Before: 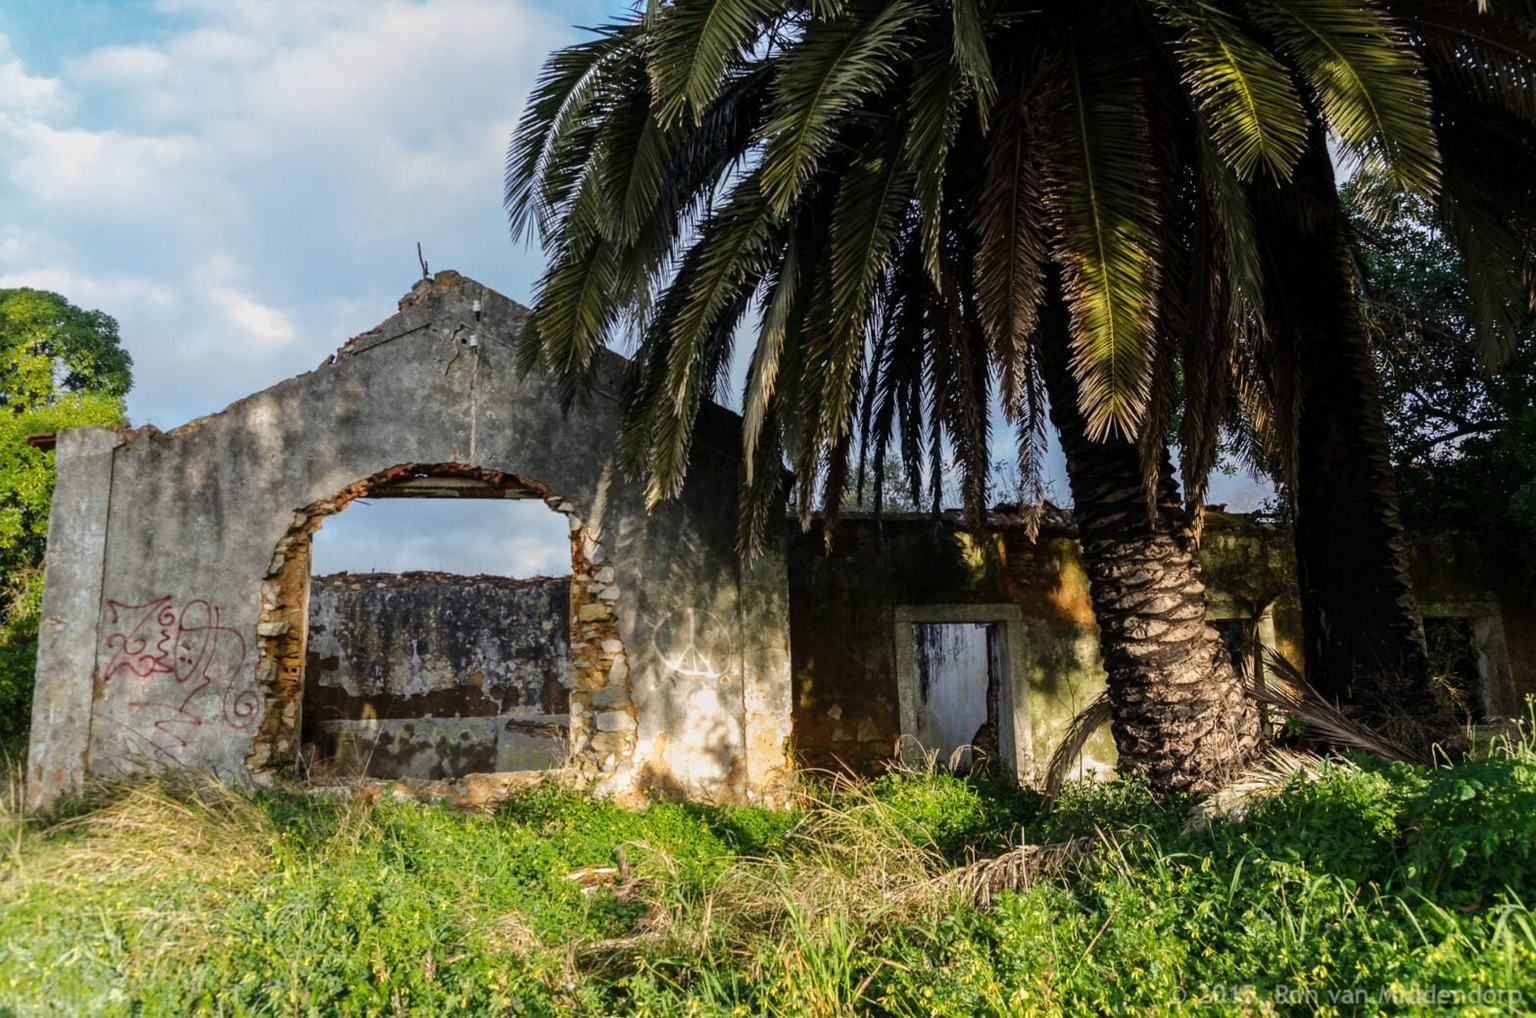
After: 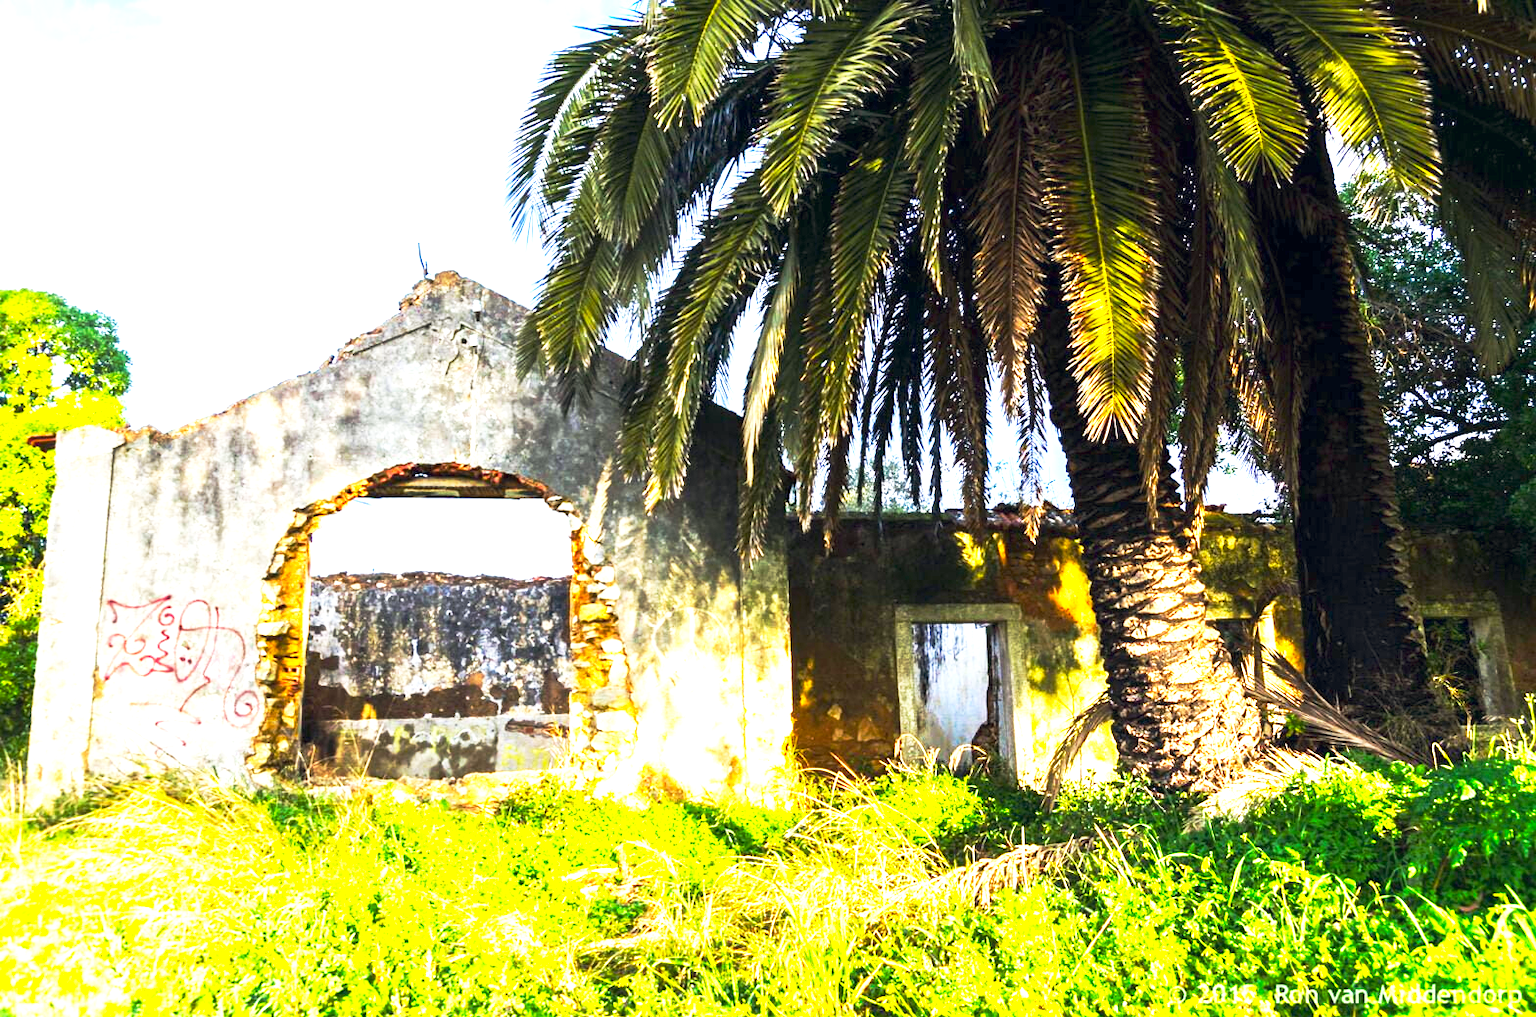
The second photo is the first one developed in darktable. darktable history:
base curve: curves: ch0 [(0, 0) (0.257, 0.25) (0.482, 0.586) (0.757, 0.871) (1, 1)], preserve colors none
color balance rgb: global offset › chroma 0.052%, global offset › hue 254.13°, perceptual saturation grading › global saturation 25.554%, perceptual brilliance grading › global brilliance -0.529%, perceptual brilliance grading › highlights -1.371%, perceptual brilliance grading › mid-tones -1.16%, perceptual brilliance grading › shadows -1.759%, global vibrance 20%
exposure: black level correction 0, exposure 2.366 EV, compensate exposure bias true, compensate highlight preservation false
